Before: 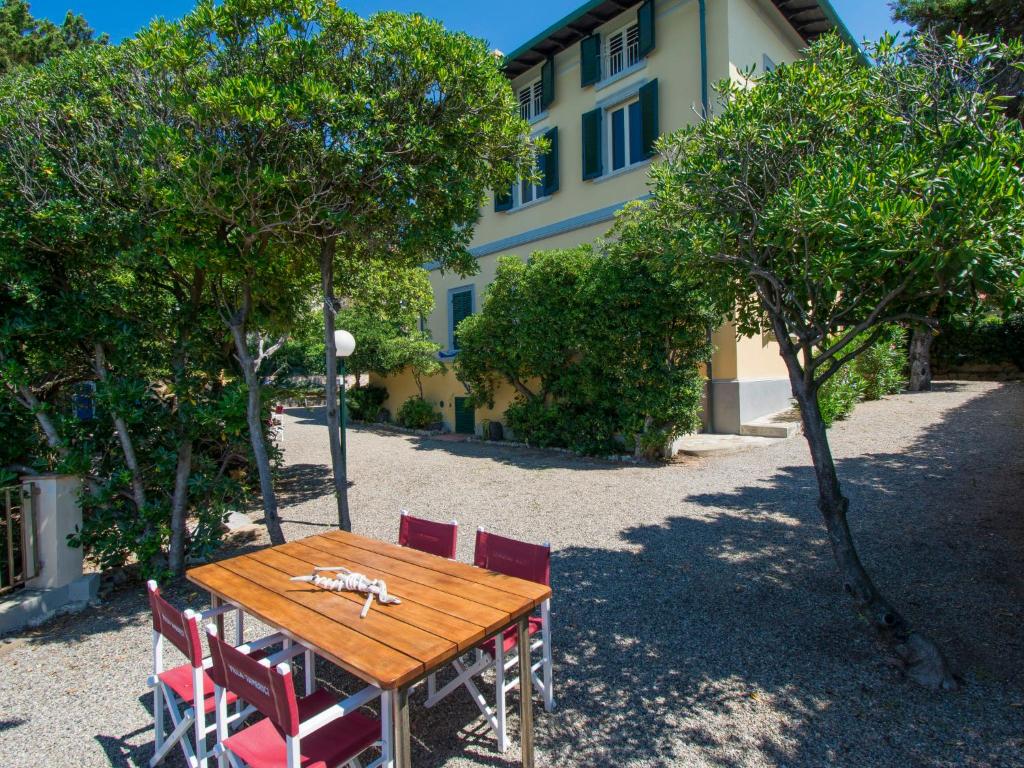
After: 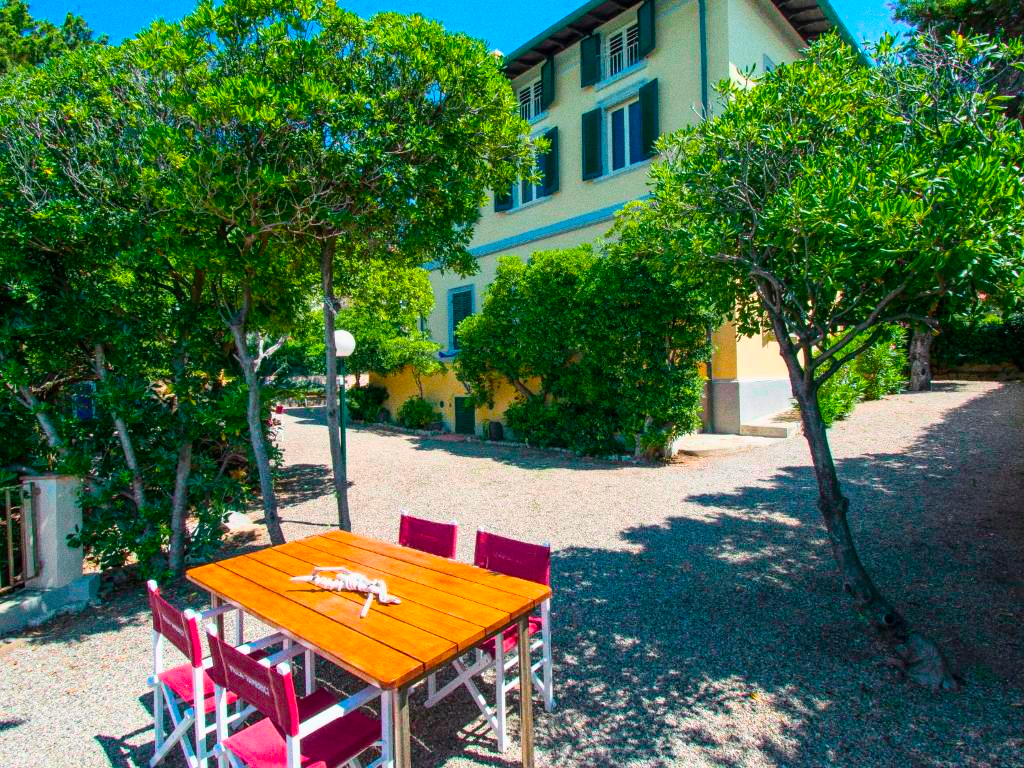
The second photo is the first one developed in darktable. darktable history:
grain: coarseness 0.09 ISO
color balance rgb: perceptual saturation grading › global saturation 25%, perceptual brilliance grading › mid-tones 10%, perceptual brilliance grading › shadows 15%, global vibrance 20%
tone curve: curves: ch0 [(0, 0) (0.051, 0.047) (0.102, 0.099) (0.236, 0.249) (0.429, 0.473) (0.67, 0.755) (0.875, 0.948) (1, 0.985)]; ch1 [(0, 0) (0.339, 0.298) (0.402, 0.363) (0.453, 0.413) (0.485, 0.469) (0.494, 0.493) (0.504, 0.502) (0.515, 0.526) (0.563, 0.591) (0.597, 0.639) (0.834, 0.888) (1, 1)]; ch2 [(0, 0) (0.362, 0.353) (0.425, 0.439) (0.501, 0.501) (0.537, 0.538) (0.58, 0.59) (0.642, 0.669) (0.773, 0.856) (1, 1)], color space Lab, independent channels, preserve colors none
